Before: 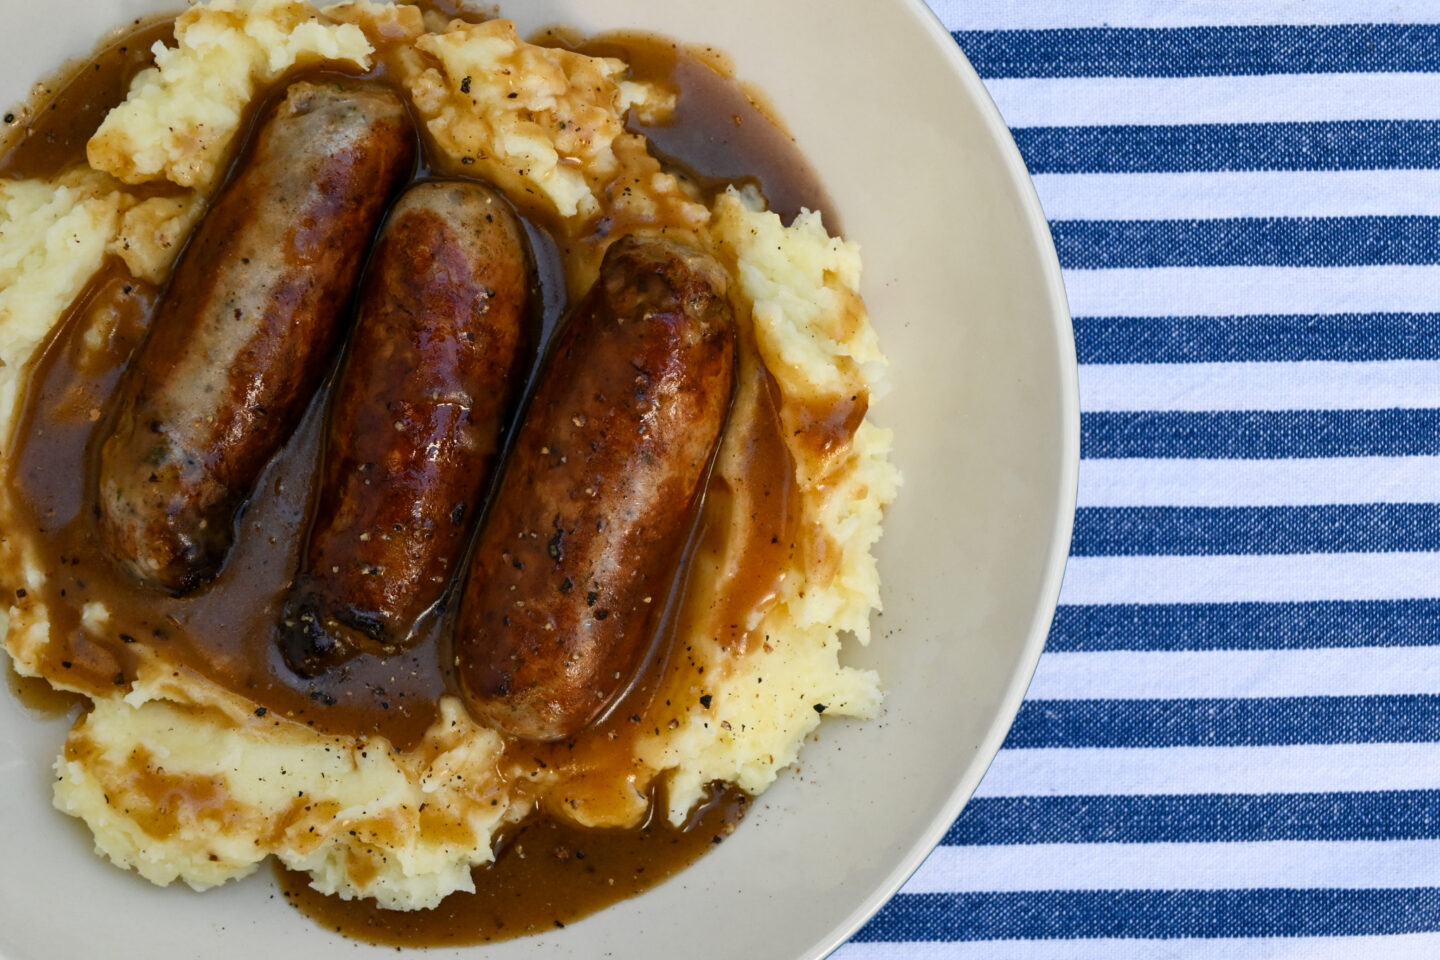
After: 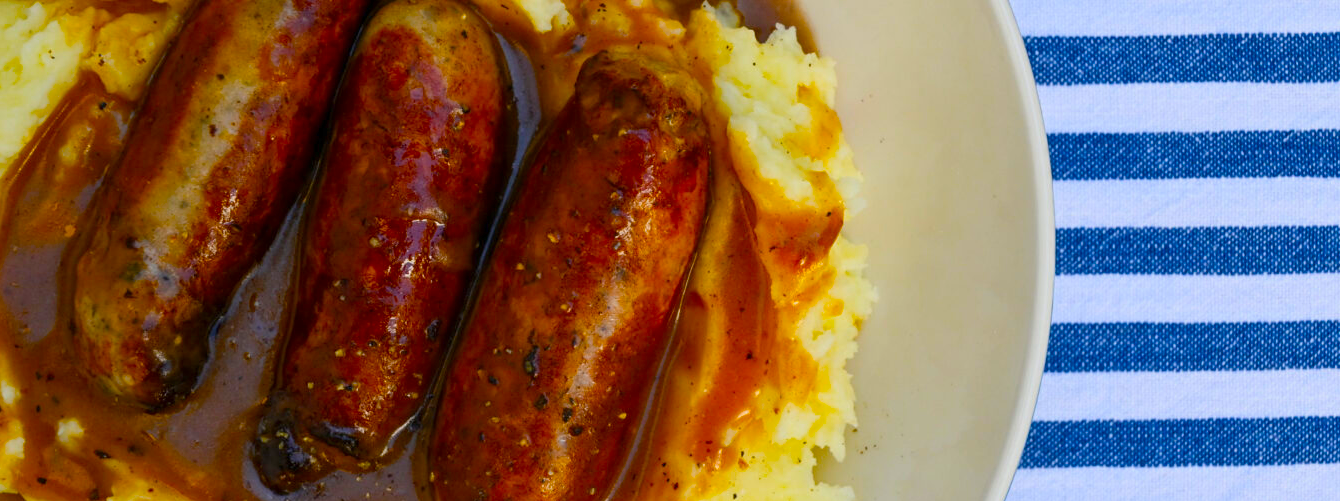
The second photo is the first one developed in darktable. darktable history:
crop: left 1.744%, top 19.225%, right 5.069%, bottom 28.357%
color balance: input saturation 134.34%, contrast -10.04%, contrast fulcrum 19.67%, output saturation 133.51%
